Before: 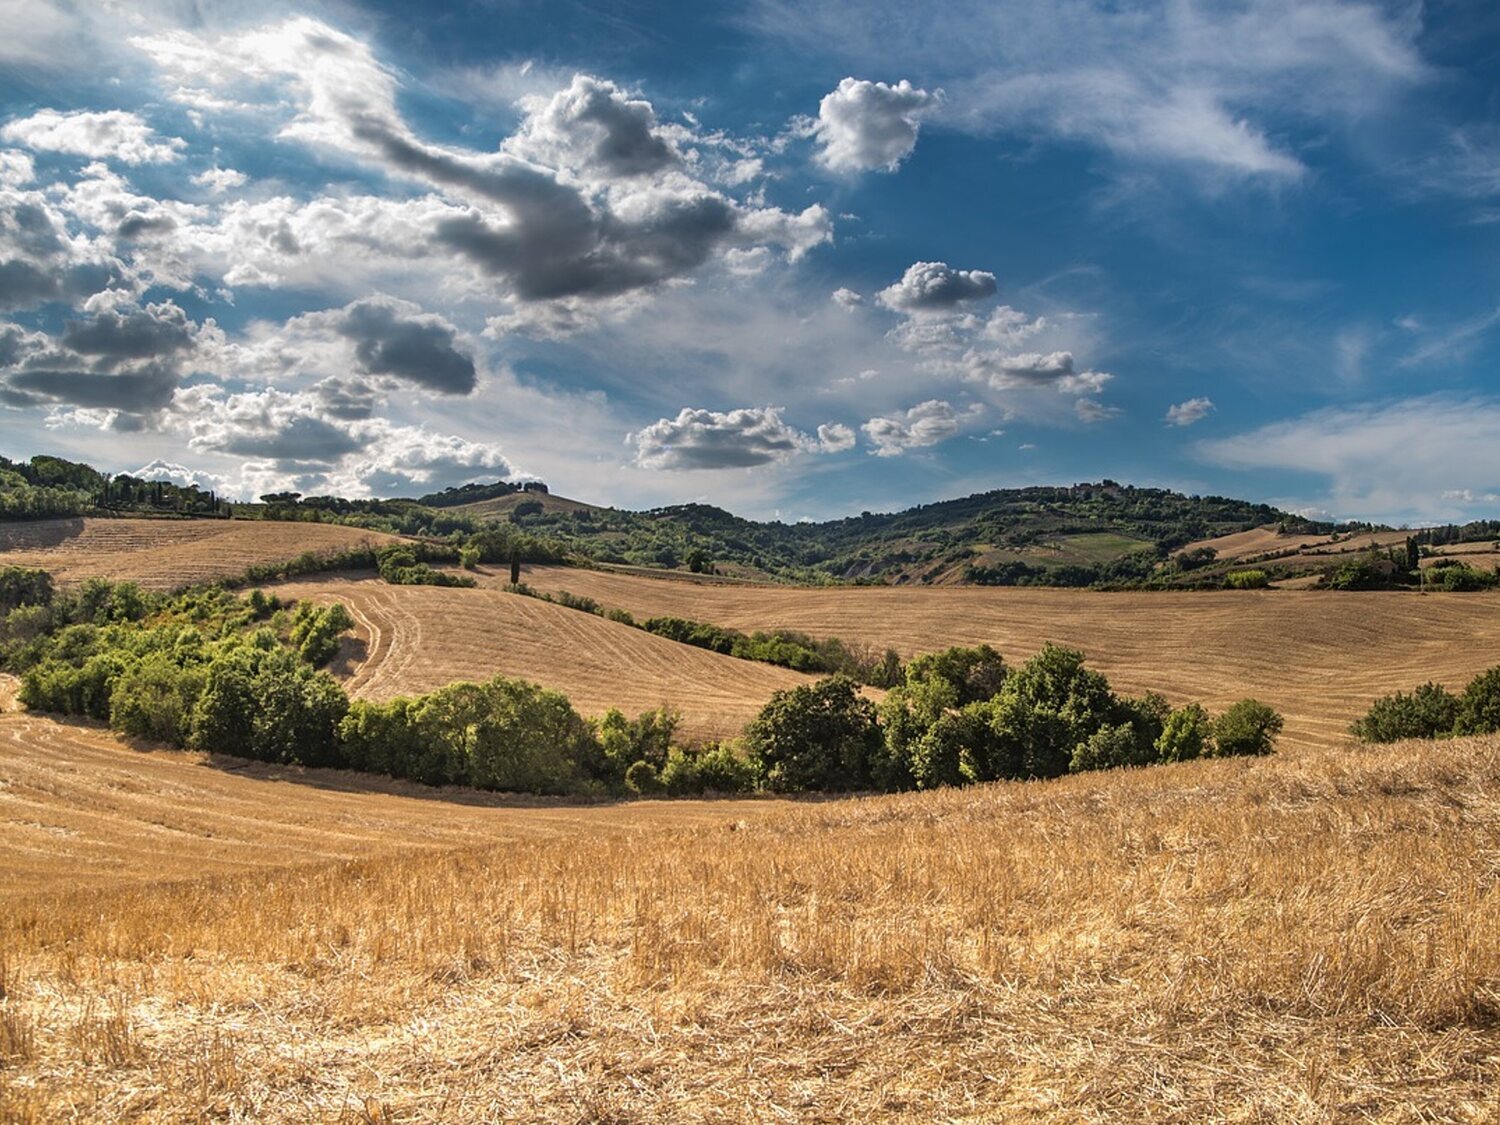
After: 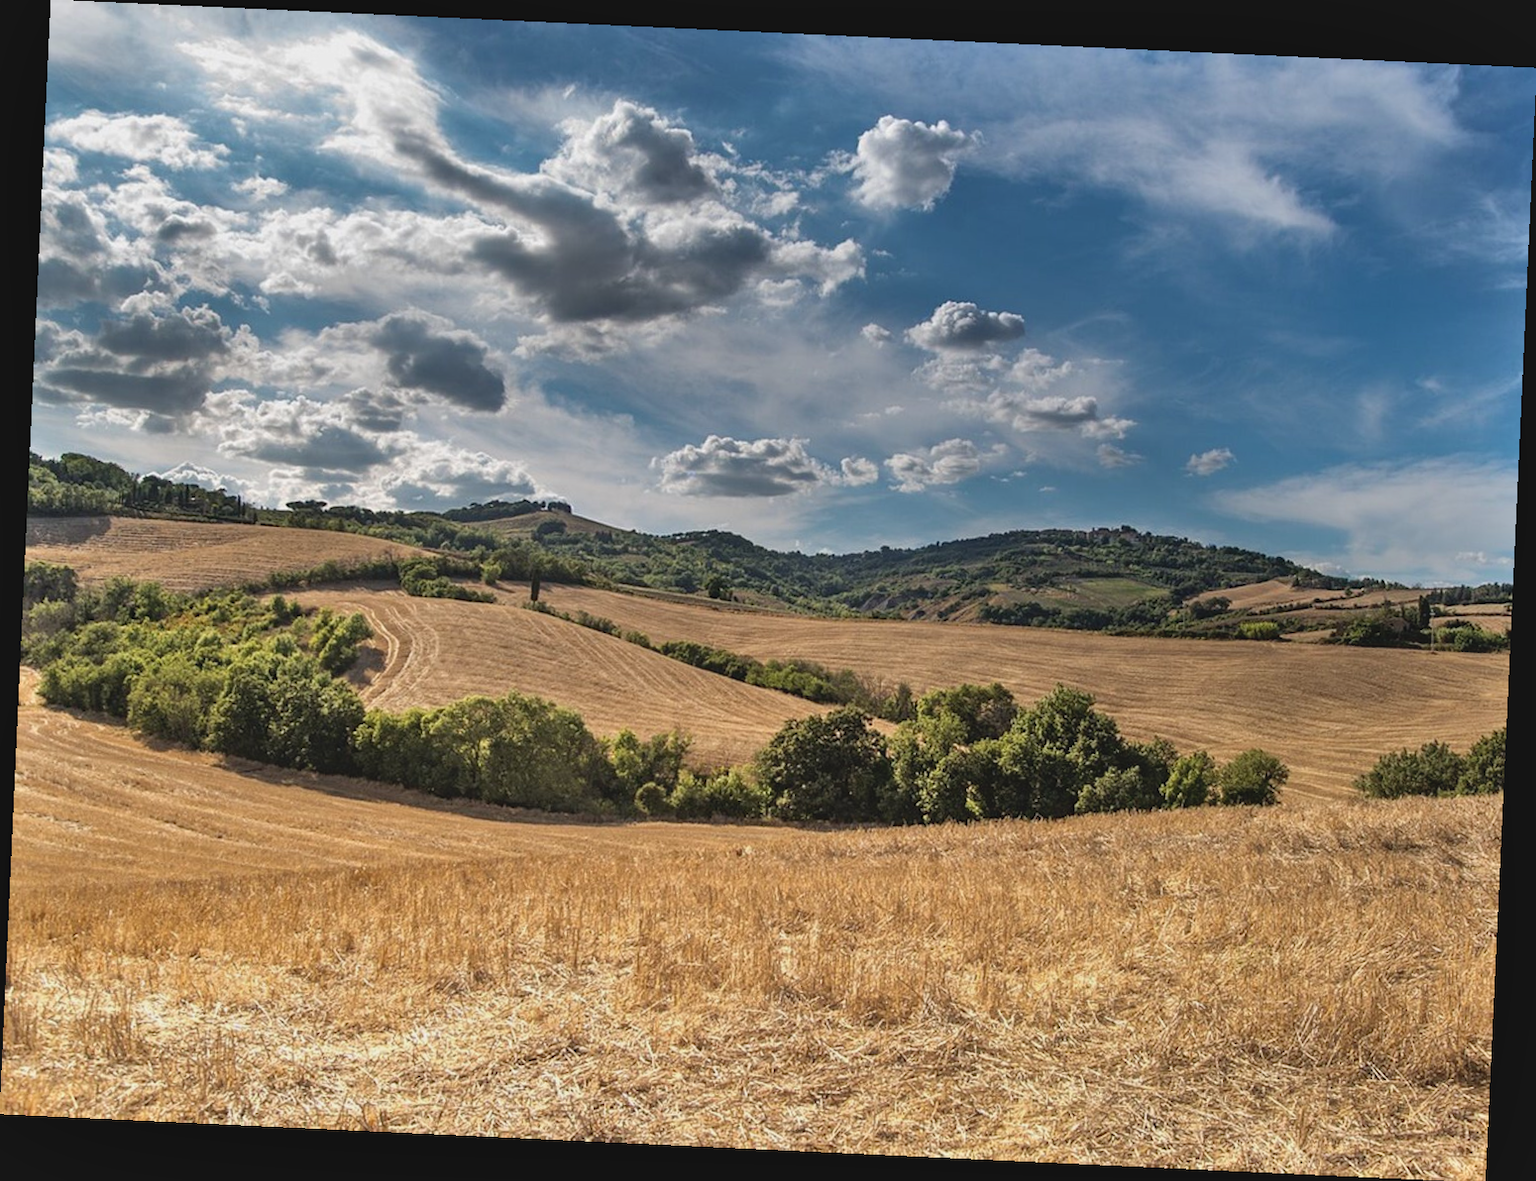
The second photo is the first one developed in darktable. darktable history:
shadows and highlights: low approximation 0.01, soften with gaussian
crop and rotate: angle -2.64°
contrast brightness saturation: contrast -0.099, saturation -0.088
